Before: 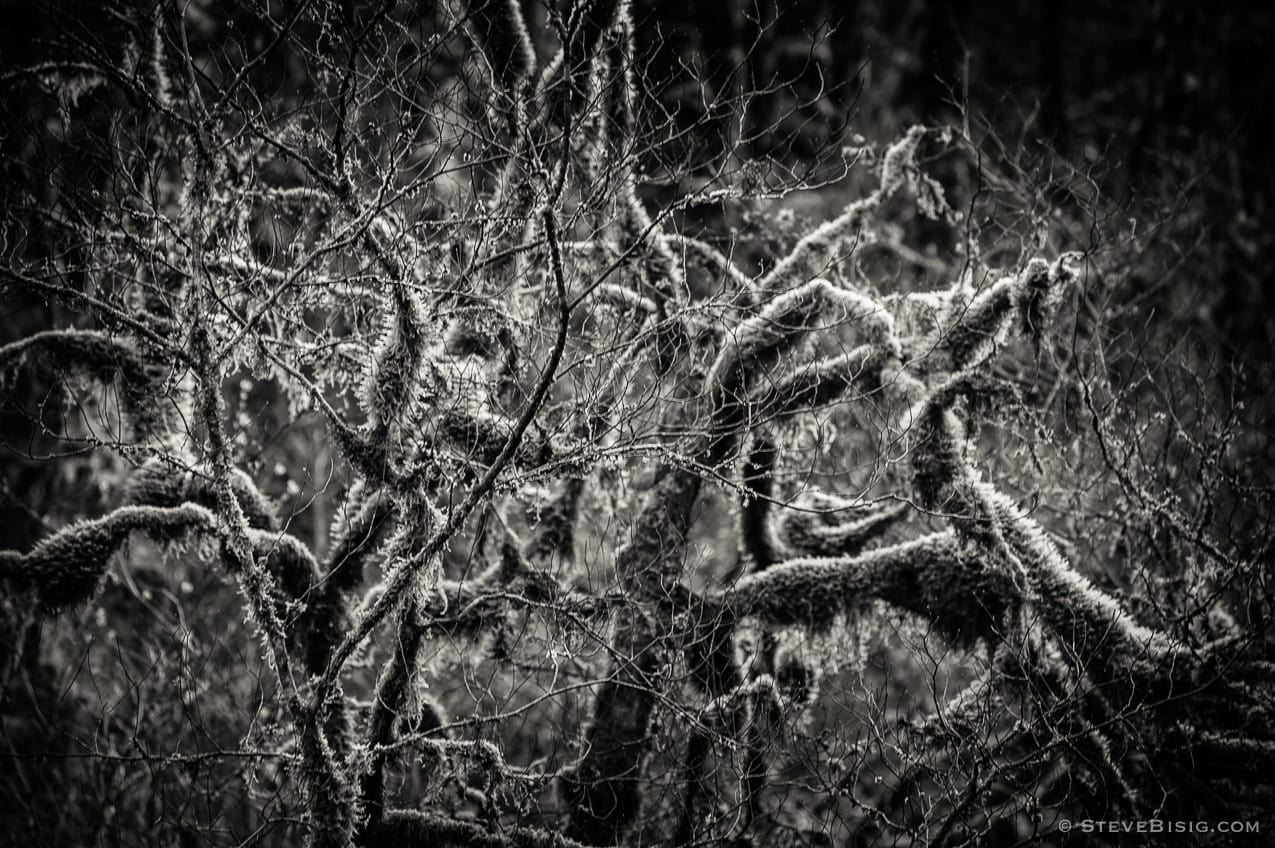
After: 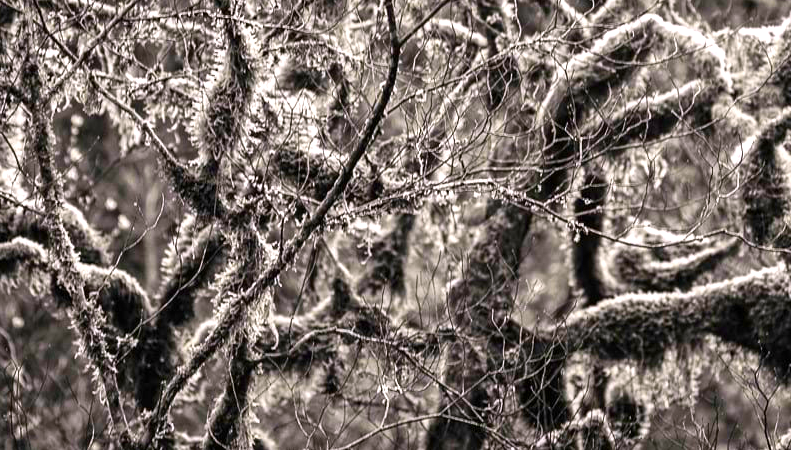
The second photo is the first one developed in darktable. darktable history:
color correction: highlights a* 1.59, highlights b* -1.7, saturation 2.48
exposure: exposure 0.6 EV, compensate highlight preservation false
vibrance: vibrance 0%
crop: left 13.312%, top 31.28%, right 24.627%, bottom 15.582%
